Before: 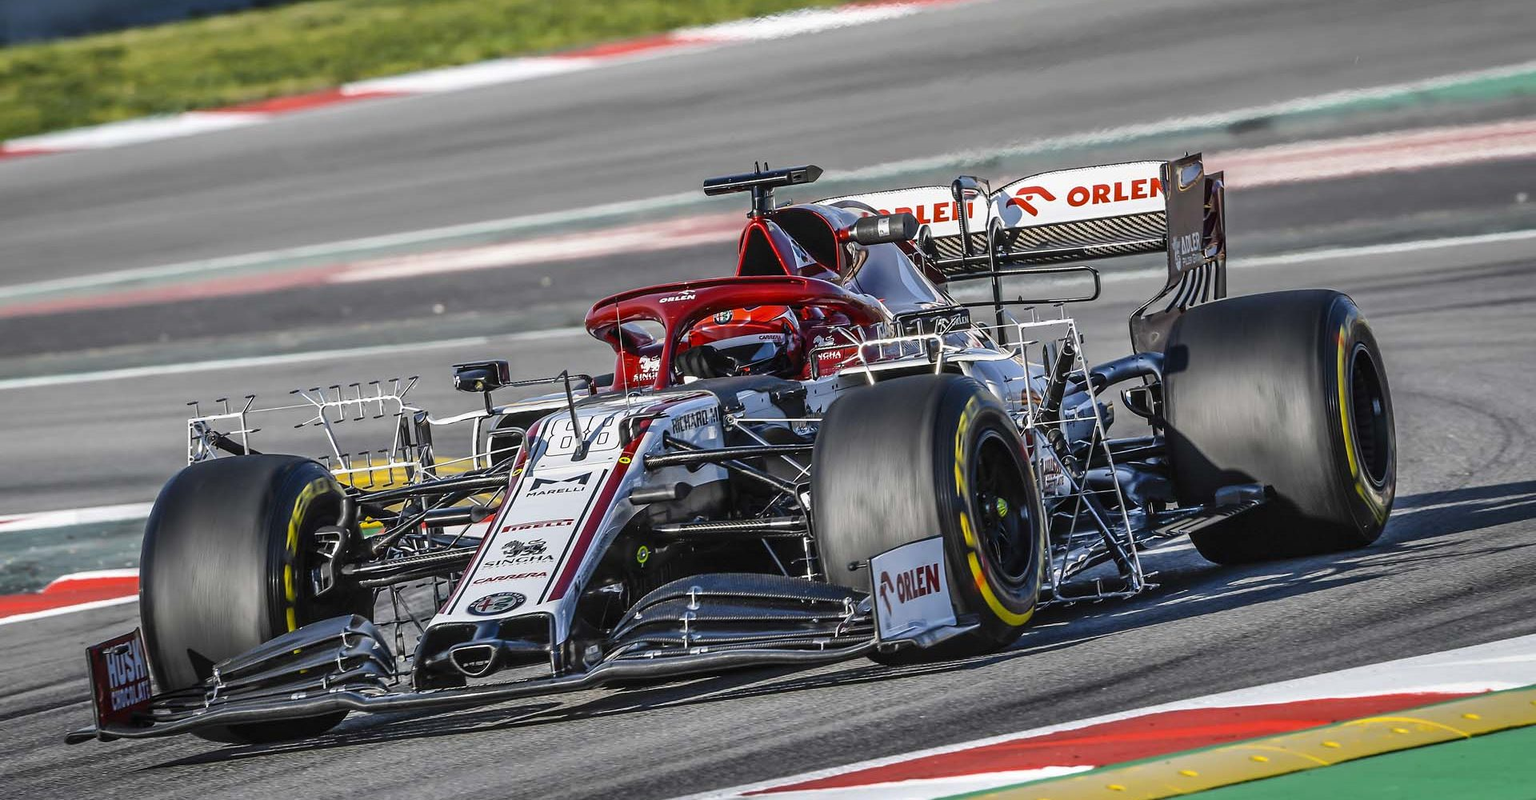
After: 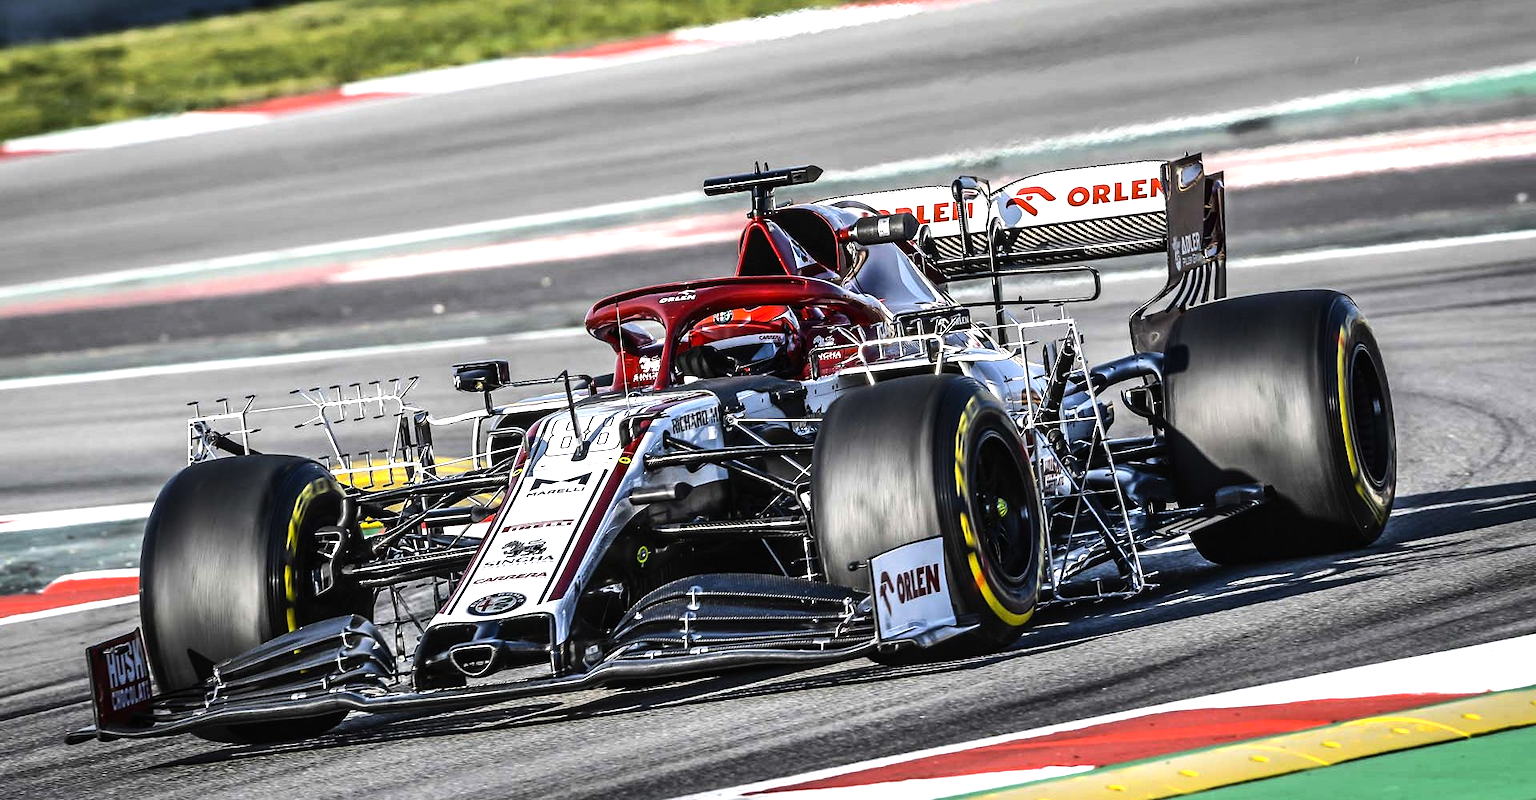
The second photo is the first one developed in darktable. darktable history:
tone equalizer: -8 EV -1.07 EV, -7 EV -1.03 EV, -6 EV -0.864 EV, -5 EV -0.546 EV, -3 EV 0.6 EV, -2 EV 0.861 EV, -1 EV 1 EV, +0 EV 1.08 EV, edges refinement/feathering 500, mask exposure compensation -1.57 EV, preserve details no
